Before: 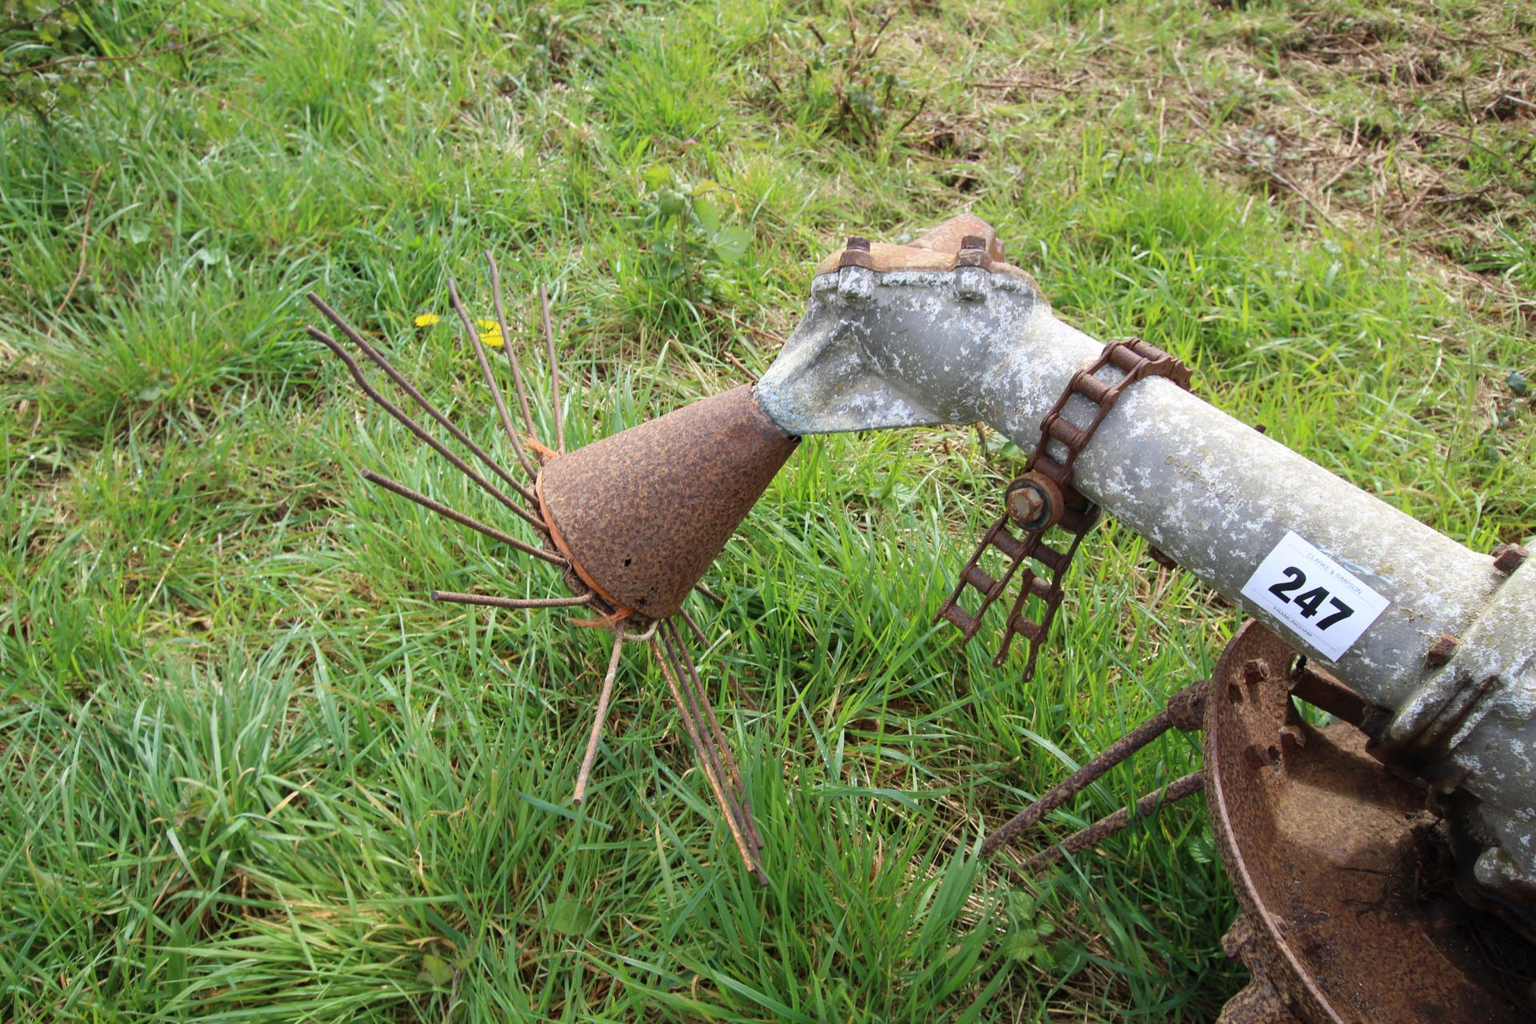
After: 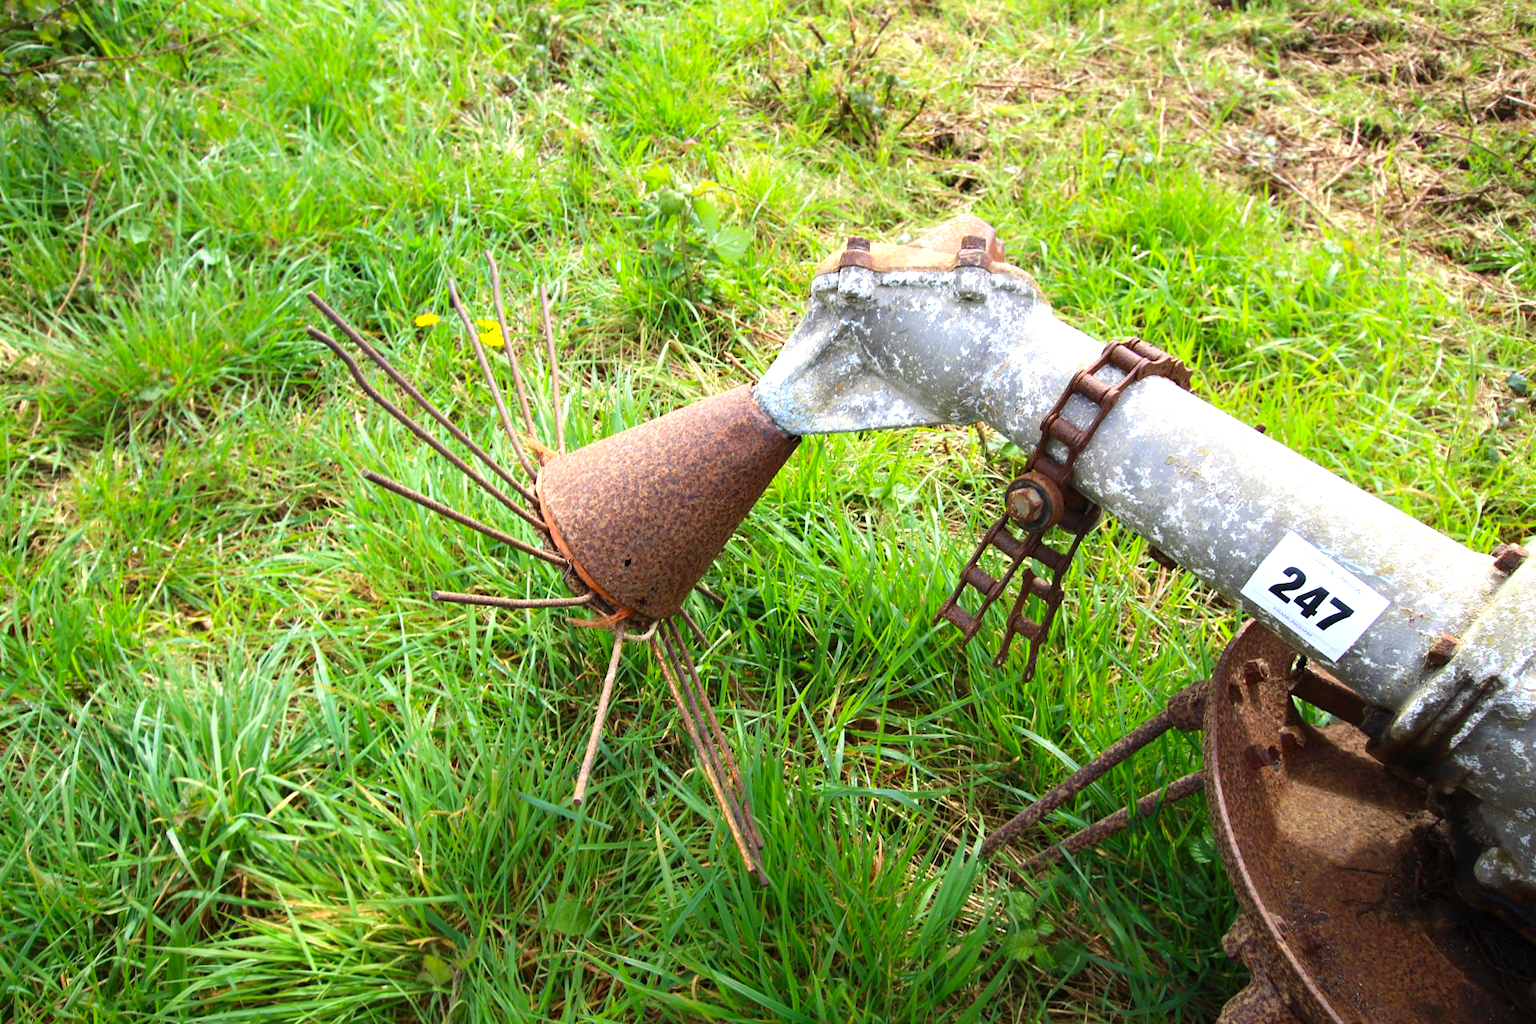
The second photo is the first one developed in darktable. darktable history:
color correction: saturation 1.34
tone equalizer: -8 EV 0.001 EV, -7 EV -0.002 EV, -6 EV 0.002 EV, -5 EV -0.03 EV, -4 EV -0.116 EV, -3 EV -0.169 EV, -2 EV 0.24 EV, -1 EV 0.702 EV, +0 EV 0.493 EV
